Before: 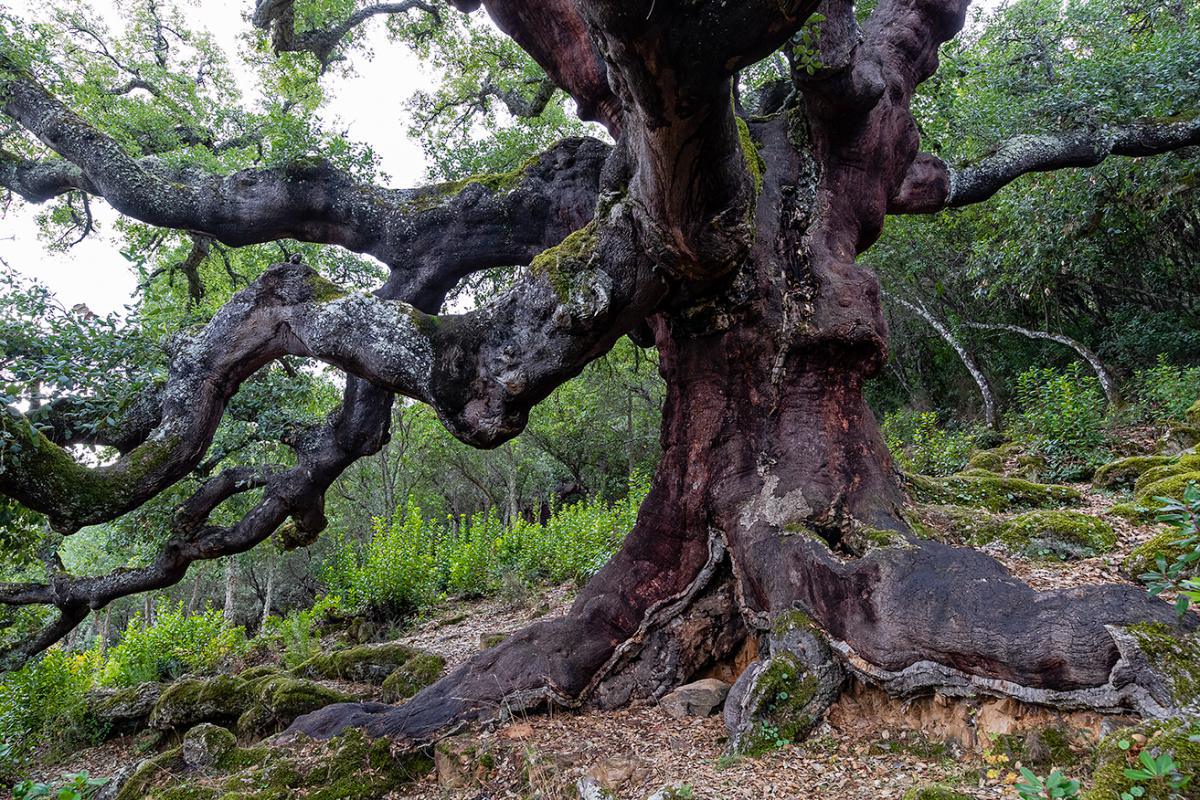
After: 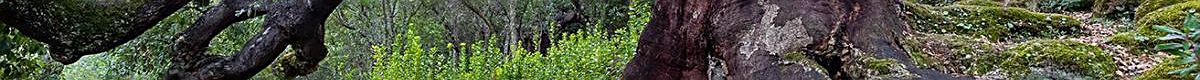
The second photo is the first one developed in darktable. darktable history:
crop and rotate: top 59.084%, bottom 30.916%
sharpen: on, module defaults
